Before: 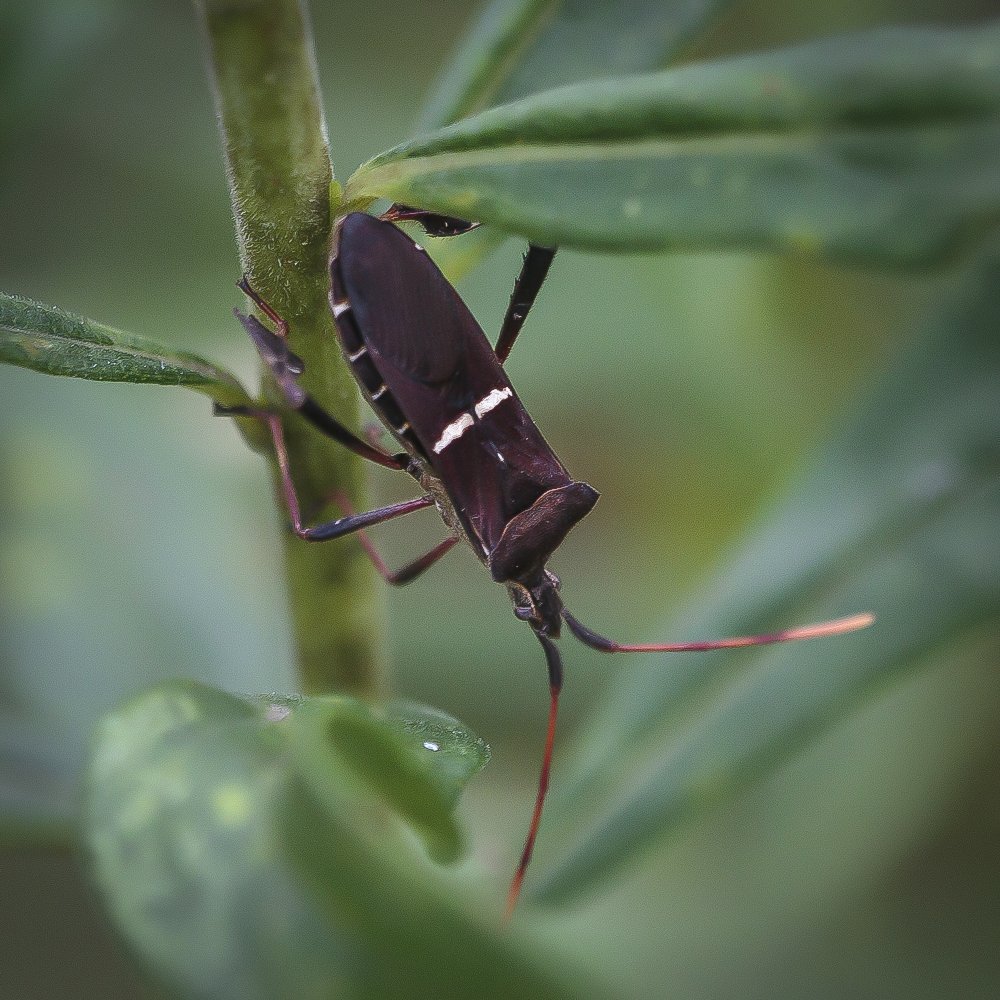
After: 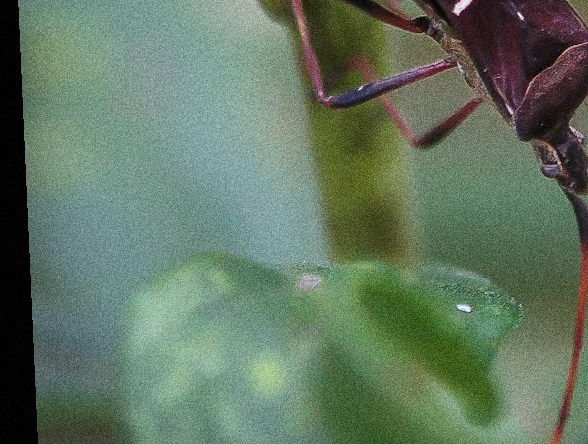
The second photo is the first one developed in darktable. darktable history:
white balance: red 1.004, blue 1.024
crop: top 44.483%, right 43.593%, bottom 12.892%
grain: coarseness 14.49 ISO, strength 48.04%, mid-tones bias 35%
rotate and perspective: rotation -2.56°, automatic cropping off
